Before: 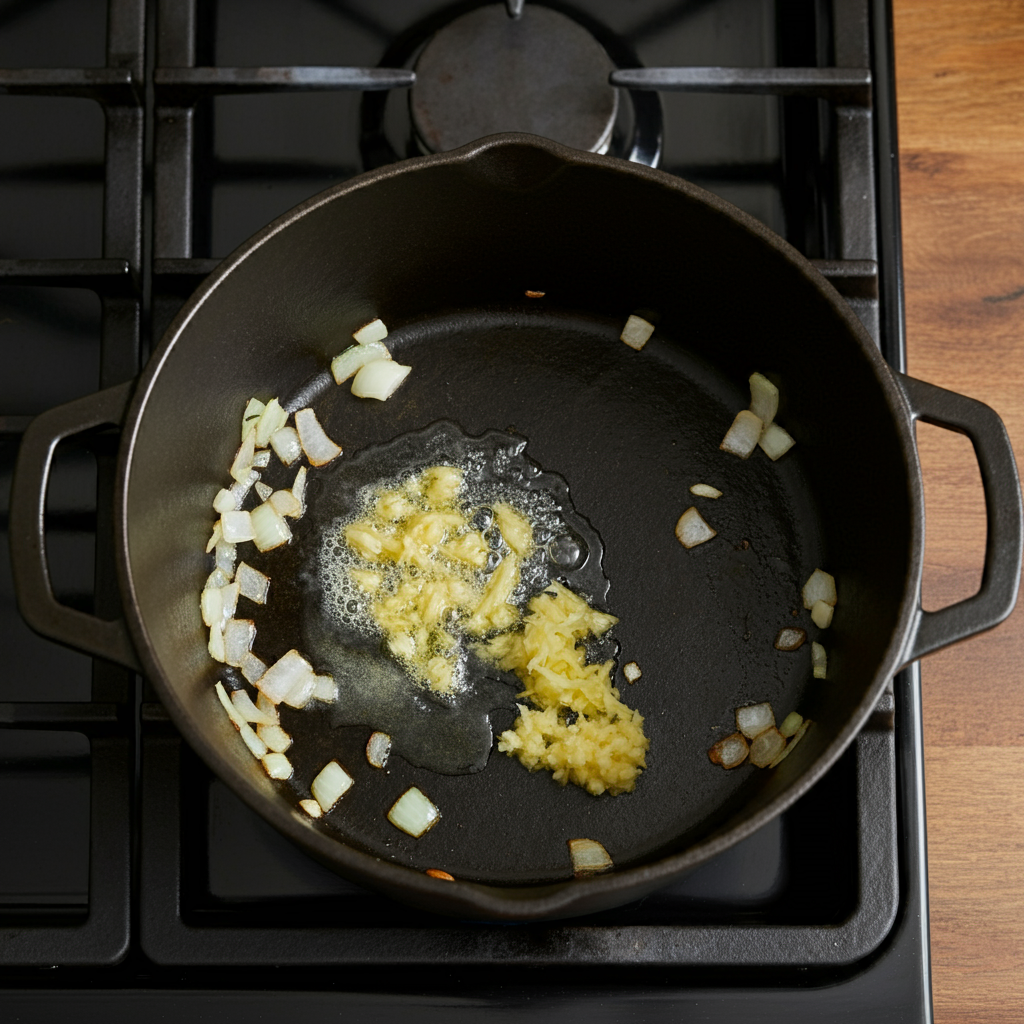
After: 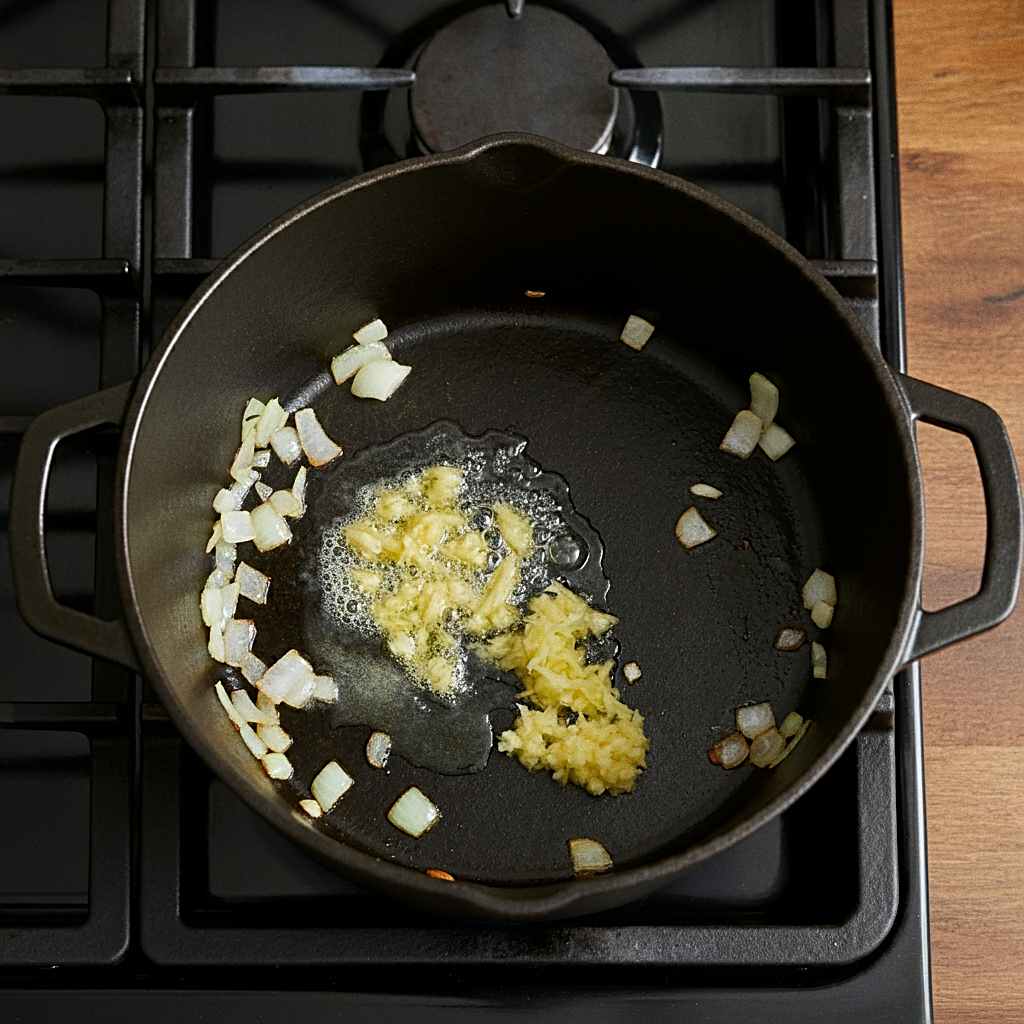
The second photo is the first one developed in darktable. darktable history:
sharpen: on, module defaults
grain: on, module defaults
